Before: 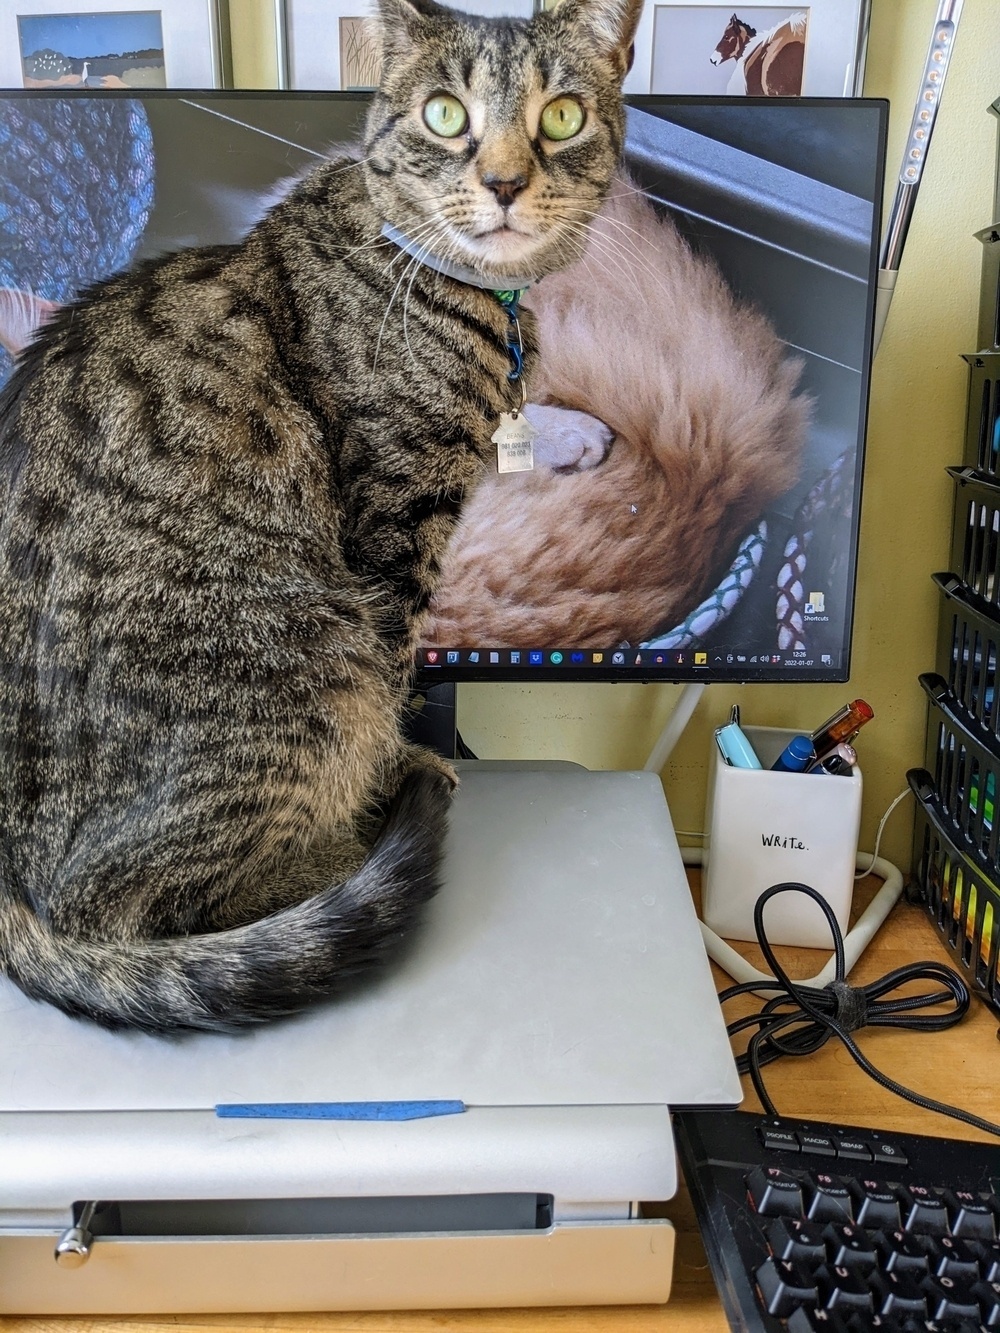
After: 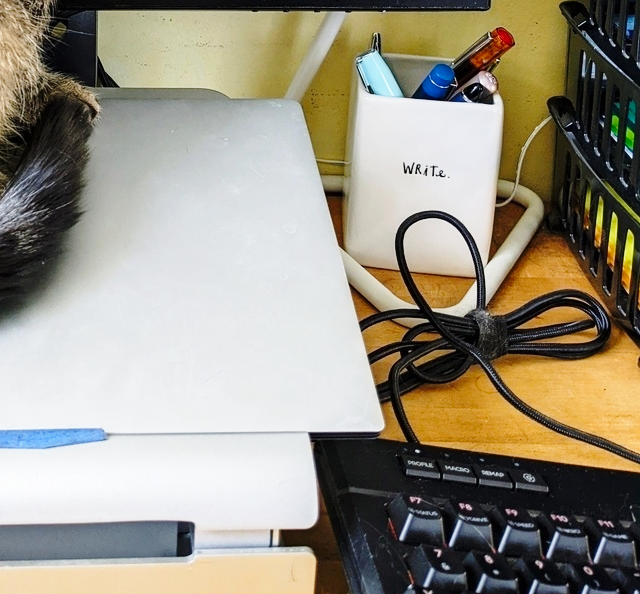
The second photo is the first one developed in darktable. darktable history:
base curve: curves: ch0 [(0, 0) (0.028, 0.03) (0.121, 0.232) (0.46, 0.748) (0.859, 0.968) (1, 1)], preserve colors none
crop and rotate: left 35.925%, top 50.432%, bottom 4.937%
